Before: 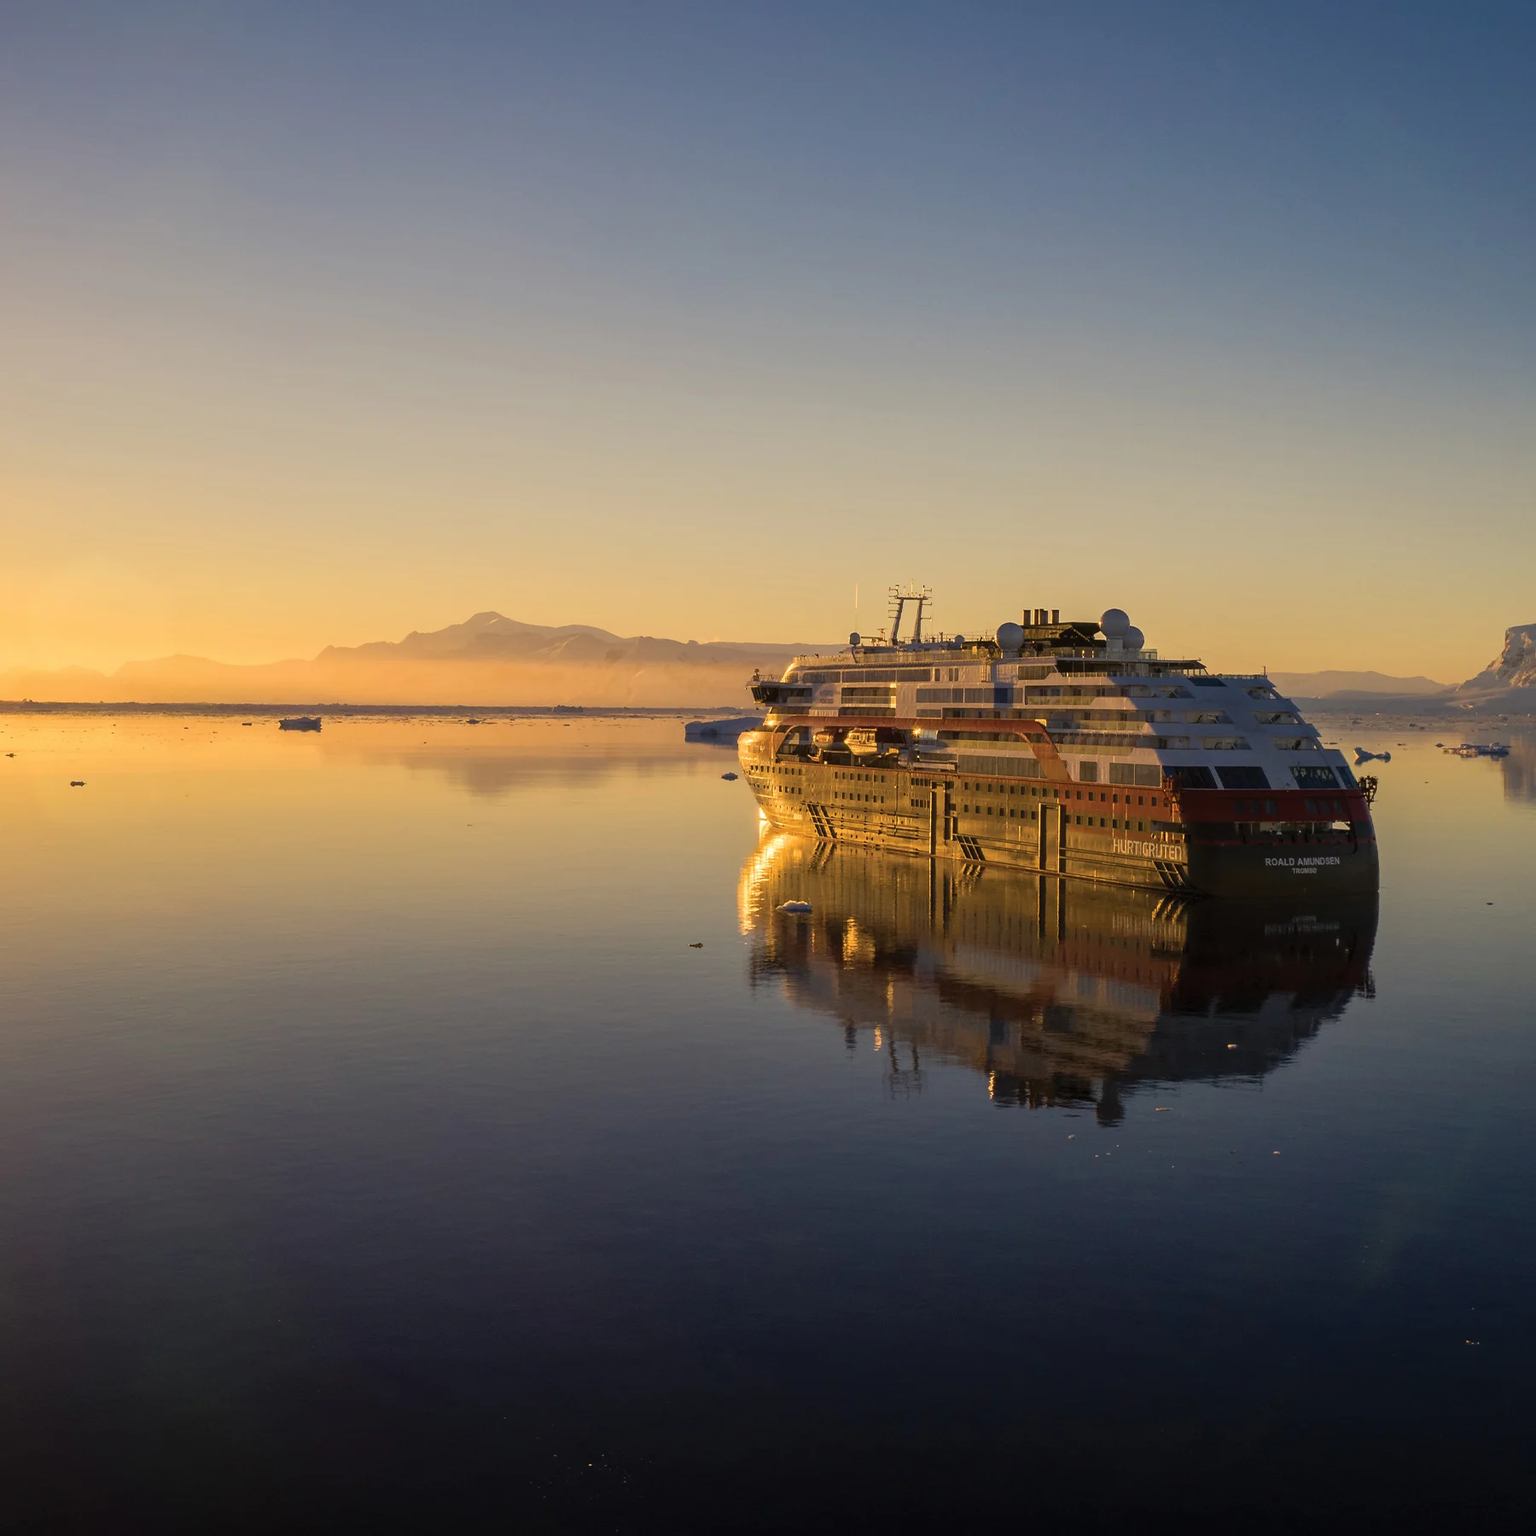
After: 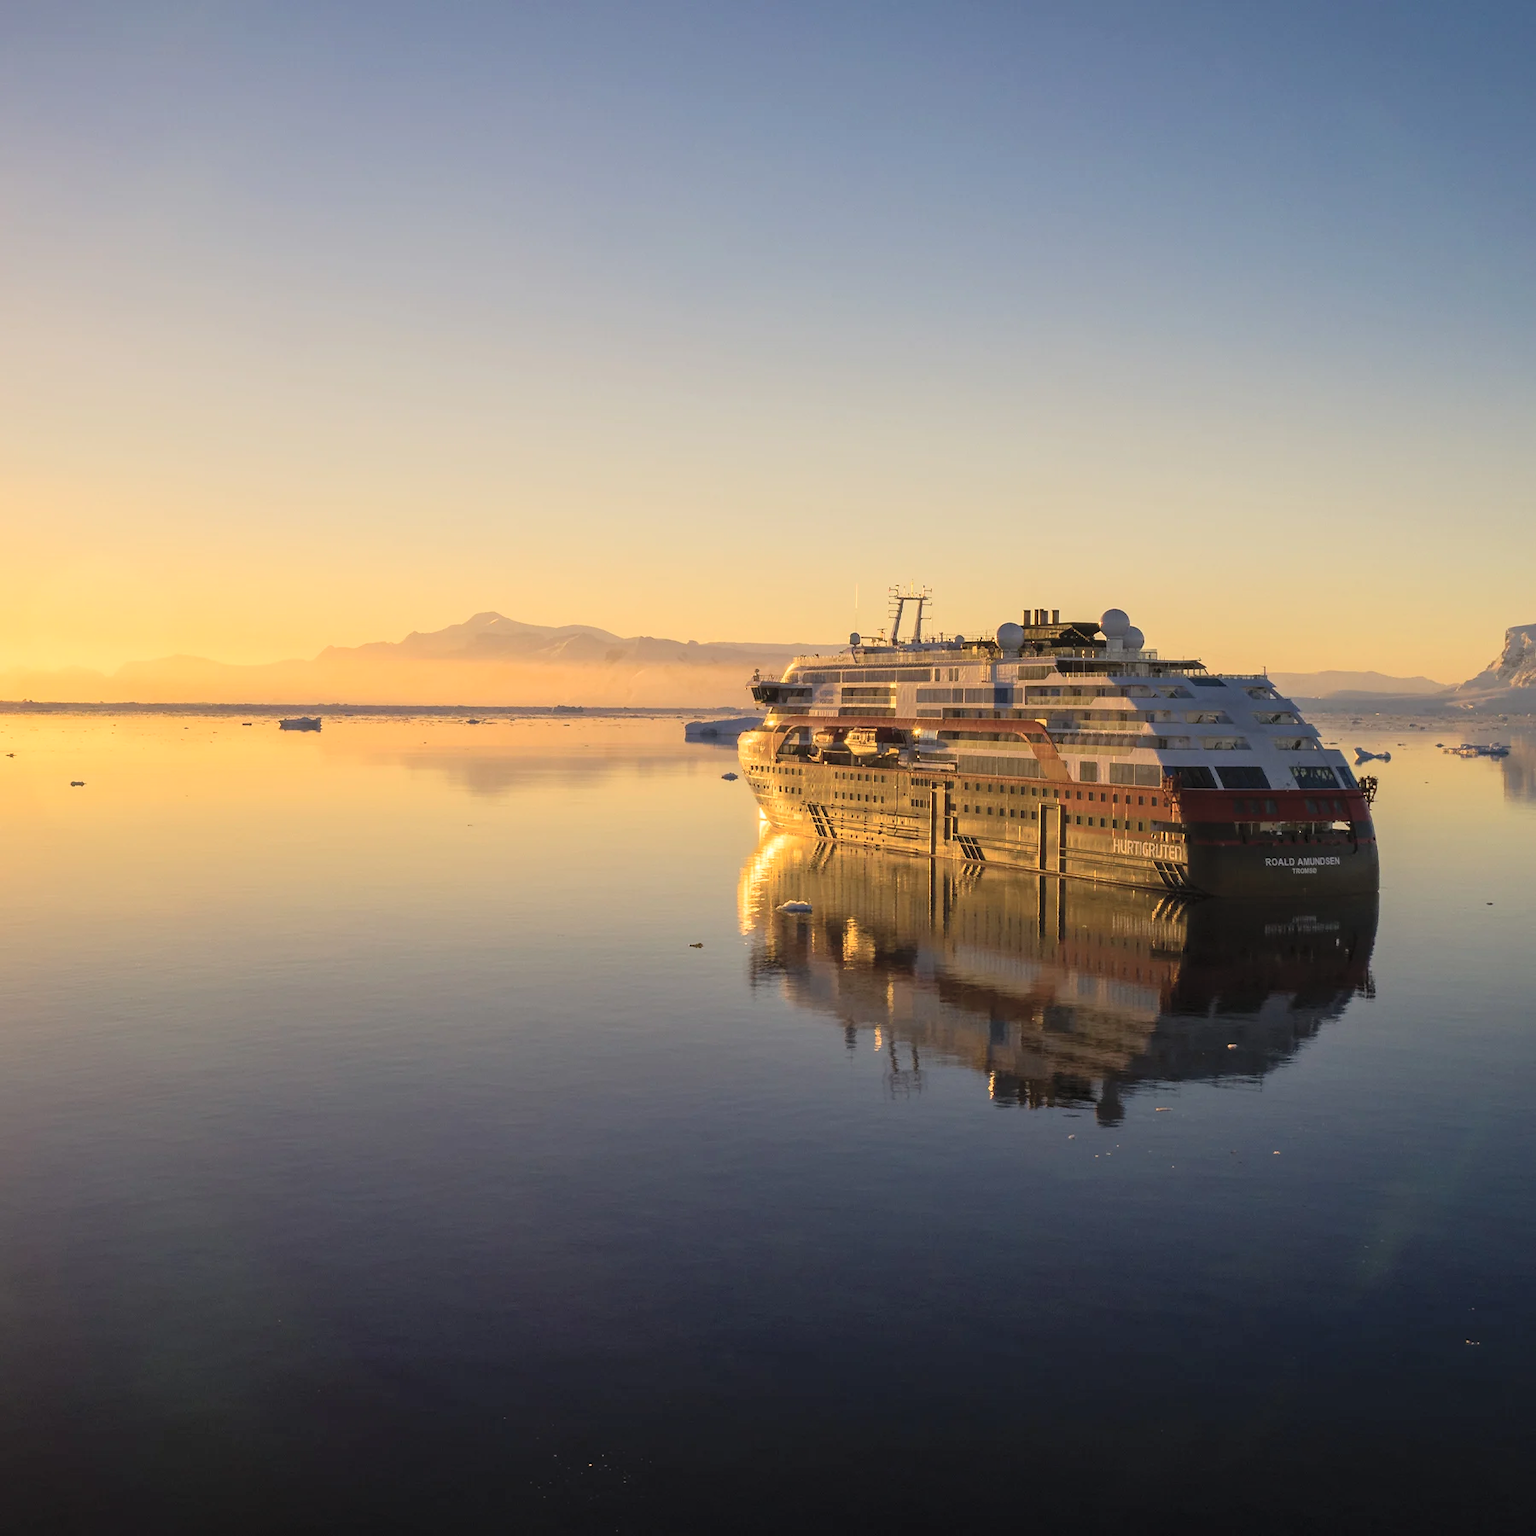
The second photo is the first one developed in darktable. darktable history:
contrast brightness saturation: contrast 0.141, brightness 0.214
